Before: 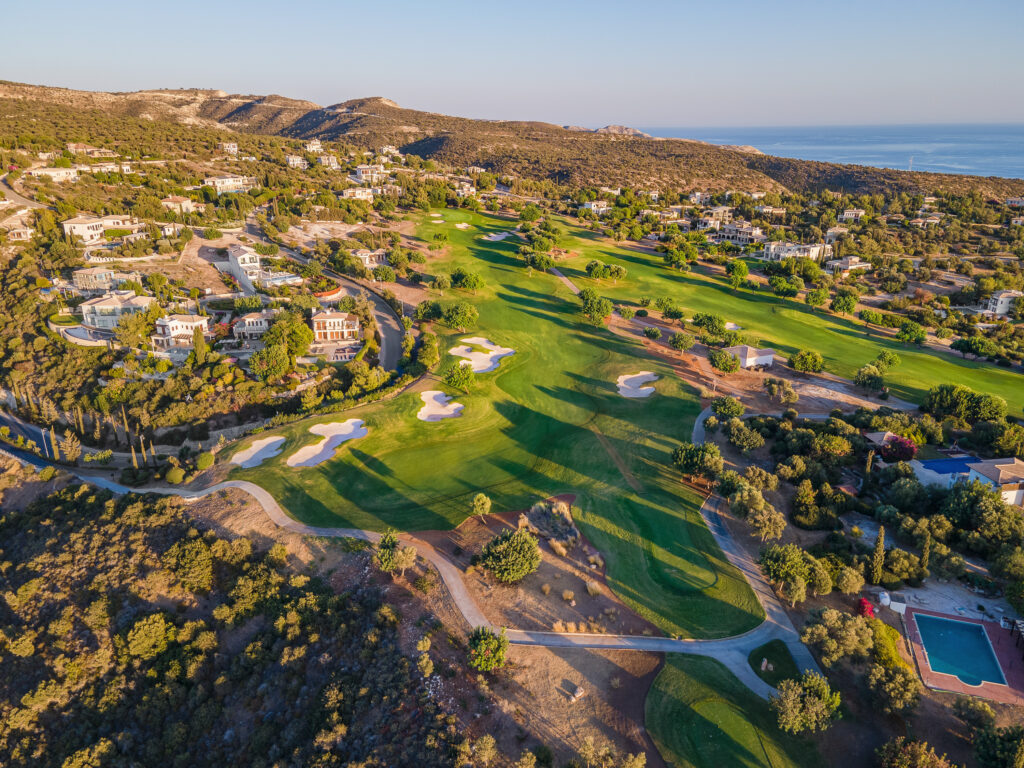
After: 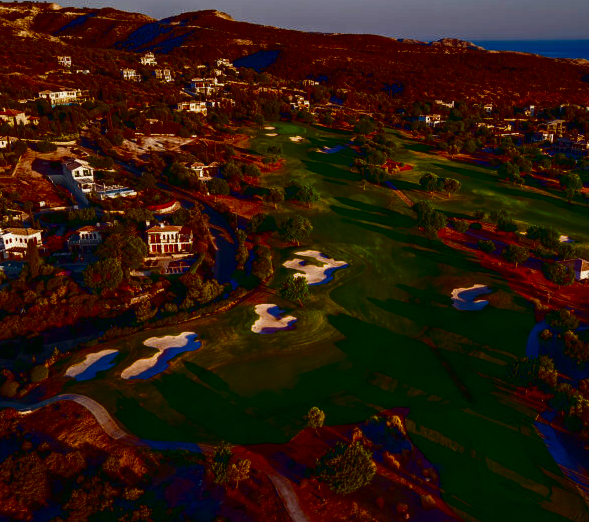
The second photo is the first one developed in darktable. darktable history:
base curve: curves: ch0 [(0, 0) (0.989, 0.992)], preserve colors none
tone curve: curves: ch0 [(0.016, 0.011) (0.21, 0.113) (0.515, 0.476) (0.78, 0.795) (1, 0.981)], color space Lab, independent channels, preserve colors none
contrast brightness saturation: brightness -0.99, saturation 0.984
crop: left 16.224%, top 11.346%, right 26.245%, bottom 20.61%
